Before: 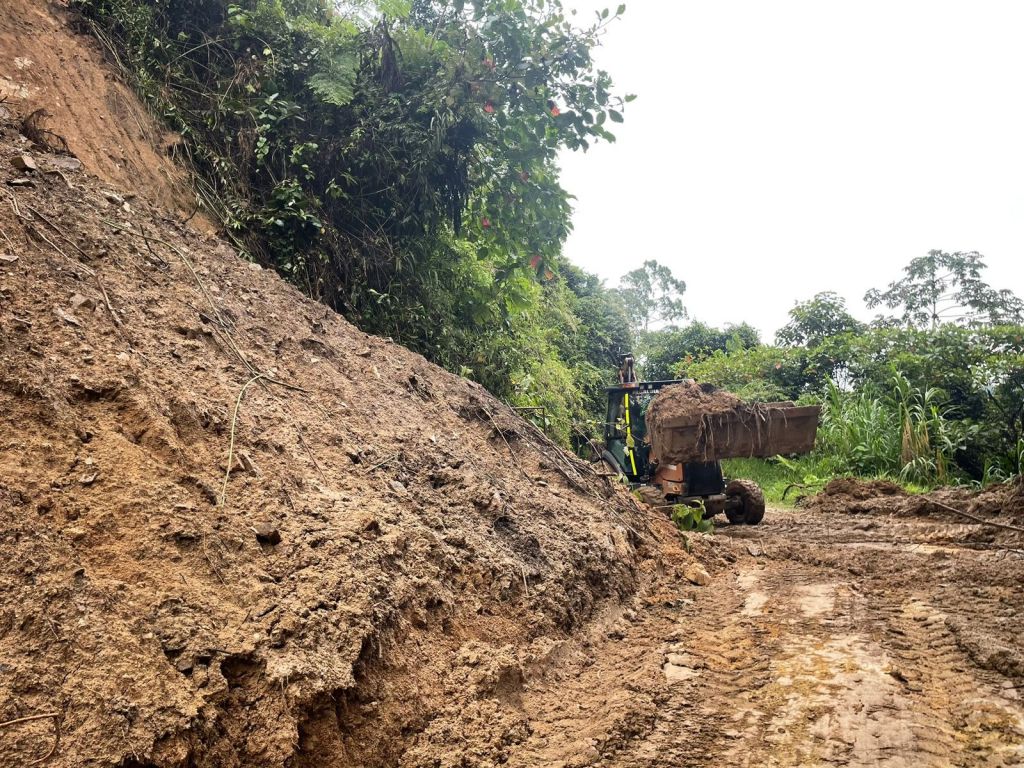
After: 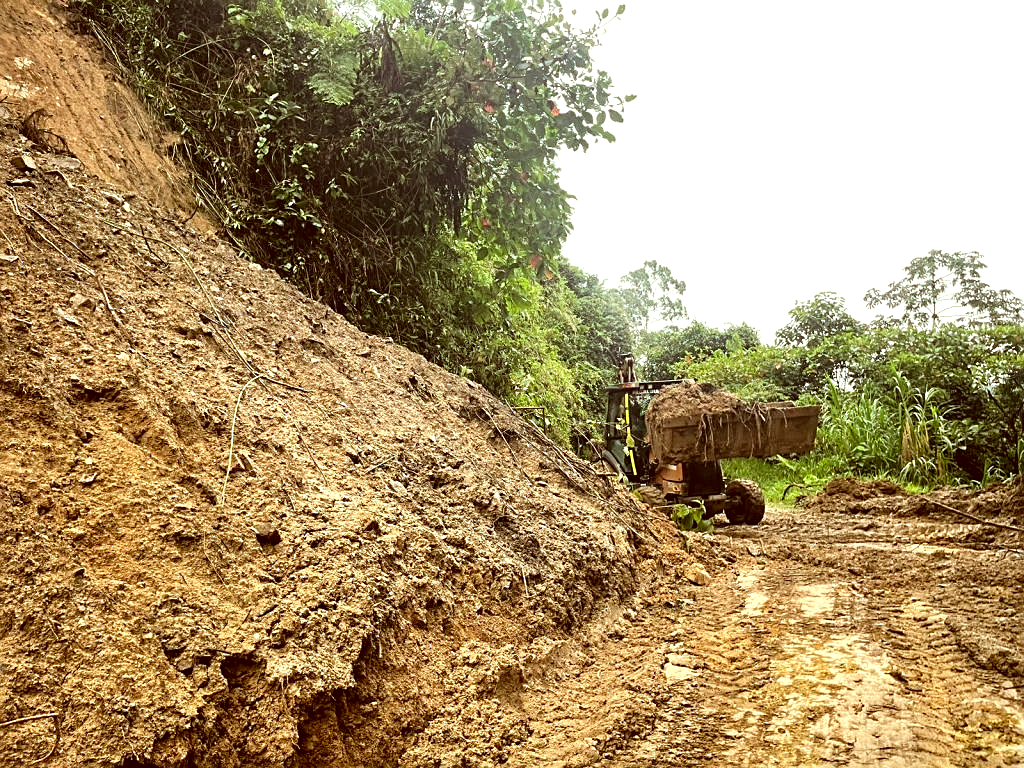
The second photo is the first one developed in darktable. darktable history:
color correction: highlights a* -6.08, highlights b* 9.57, shadows a* 10.87, shadows b* 23.68
sharpen: on, module defaults
local contrast: highlights 102%, shadows 99%, detail 119%, midtone range 0.2
tone equalizer: -8 EV -0.393 EV, -7 EV -0.398 EV, -6 EV -0.328 EV, -5 EV -0.211 EV, -3 EV 0.192 EV, -2 EV 0.35 EV, -1 EV 0.368 EV, +0 EV 0.391 EV
